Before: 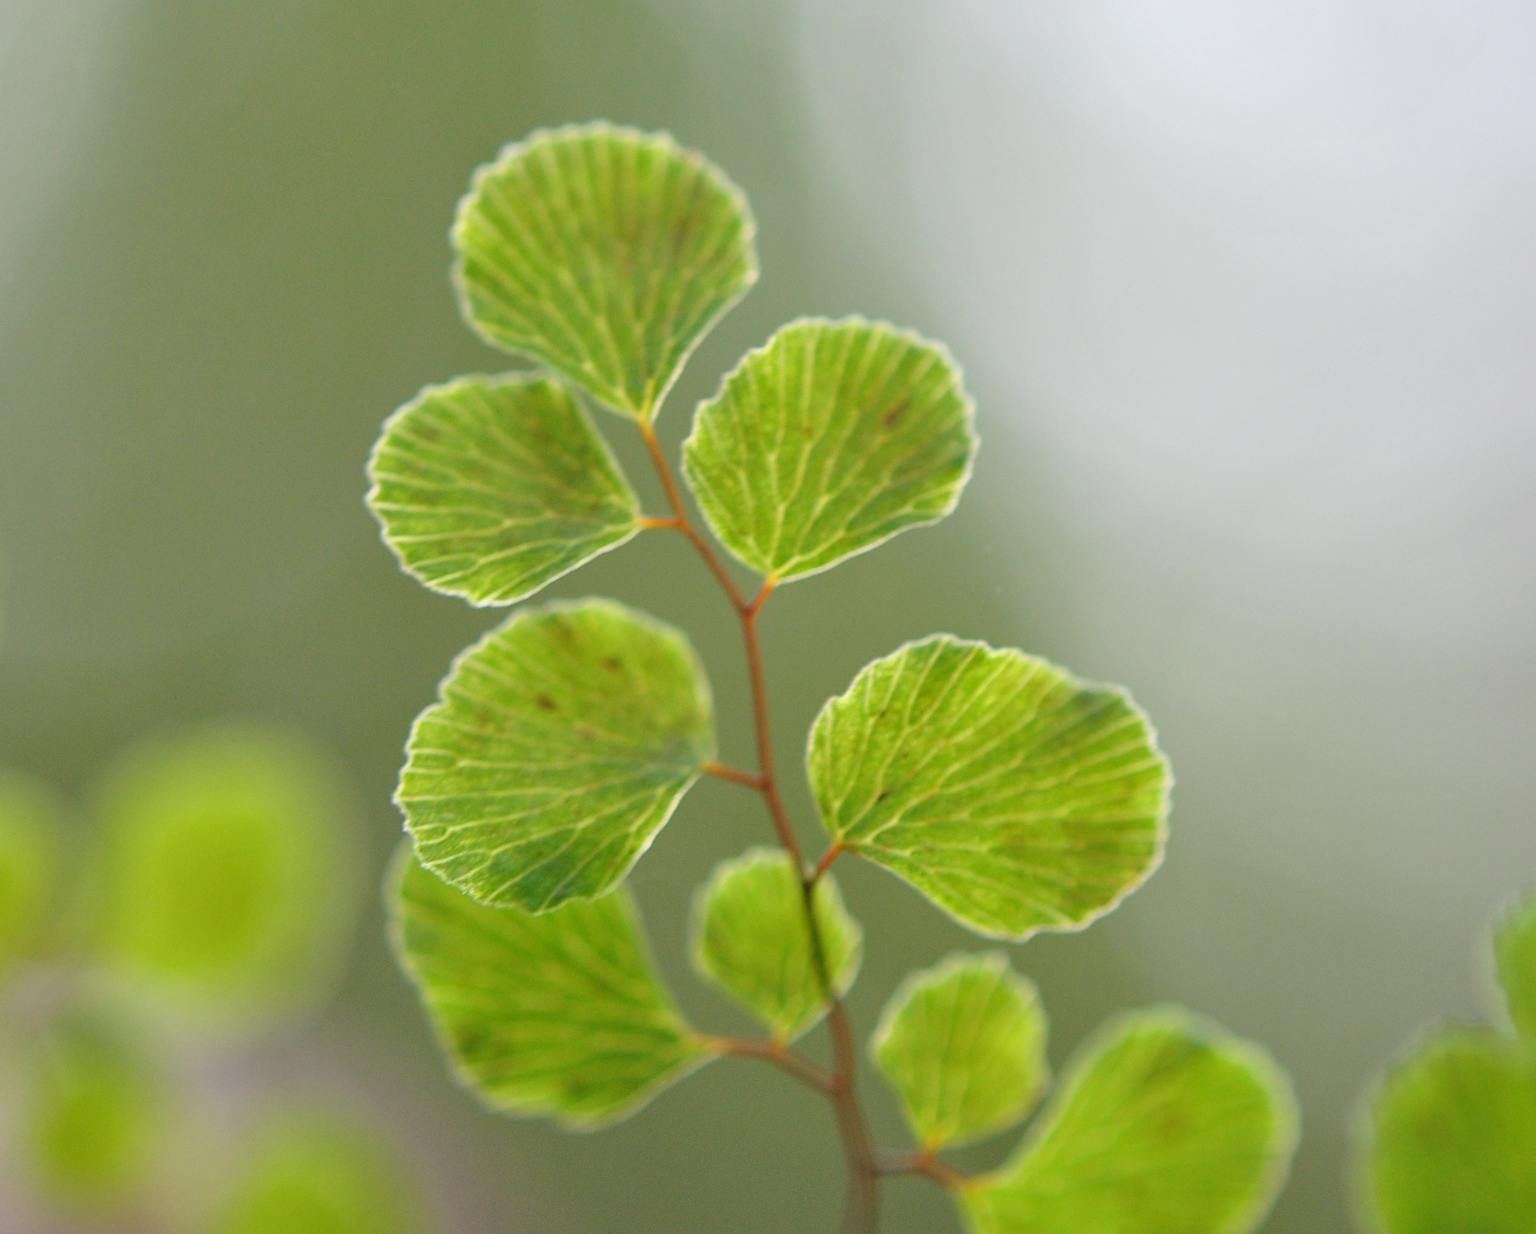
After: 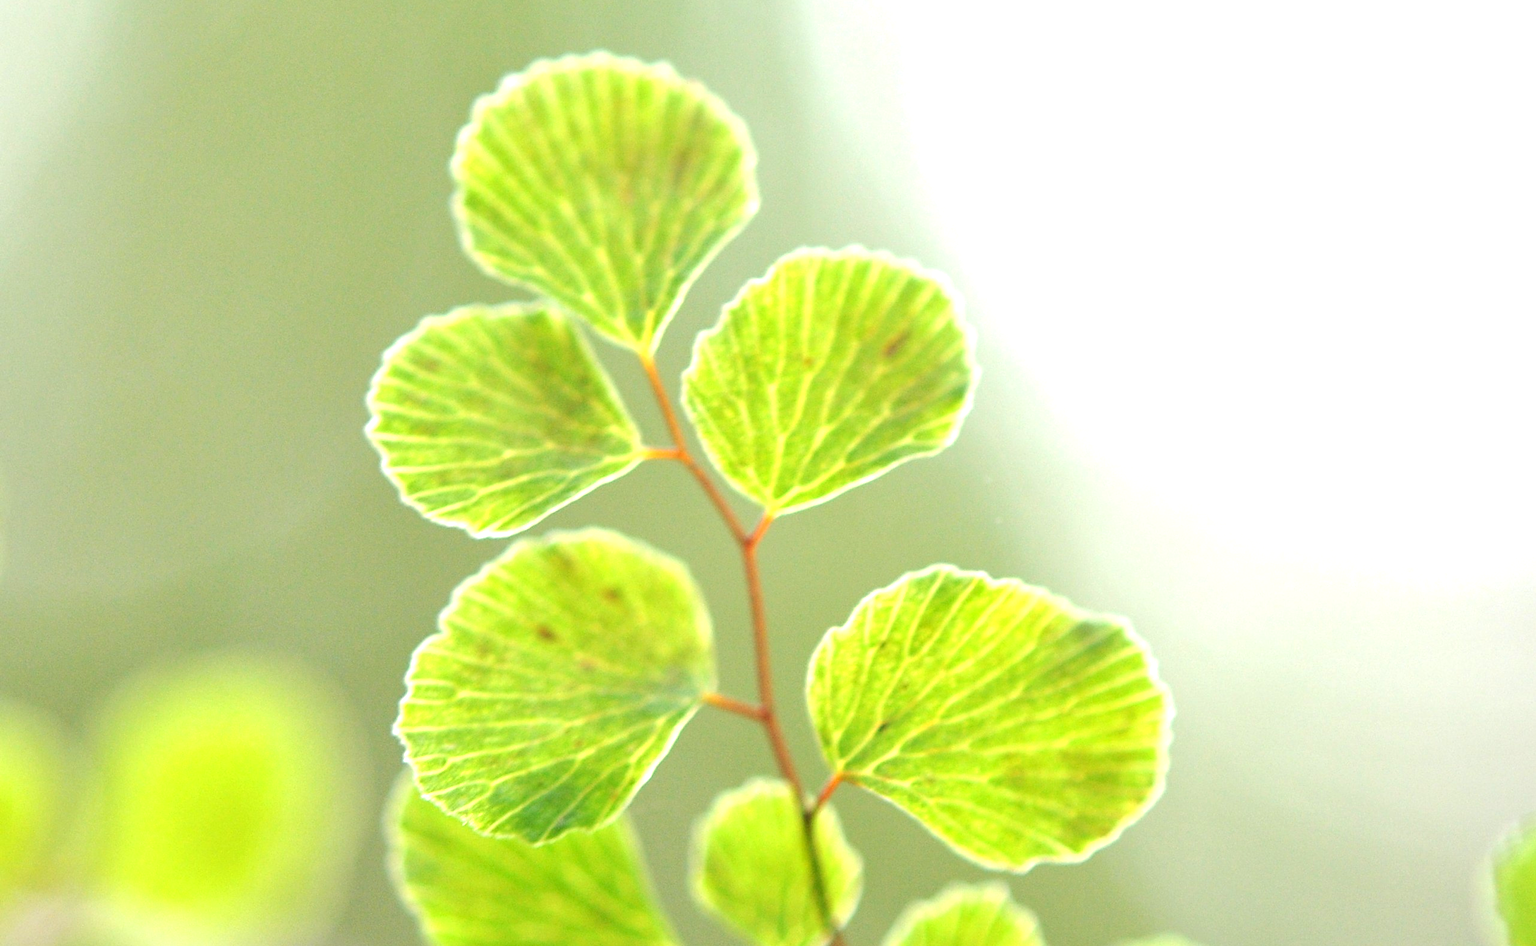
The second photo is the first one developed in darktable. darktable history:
crop: top 5.667%, bottom 17.637%
exposure: black level correction 0, exposure 1.2 EV, compensate exposure bias true, compensate highlight preservation false
